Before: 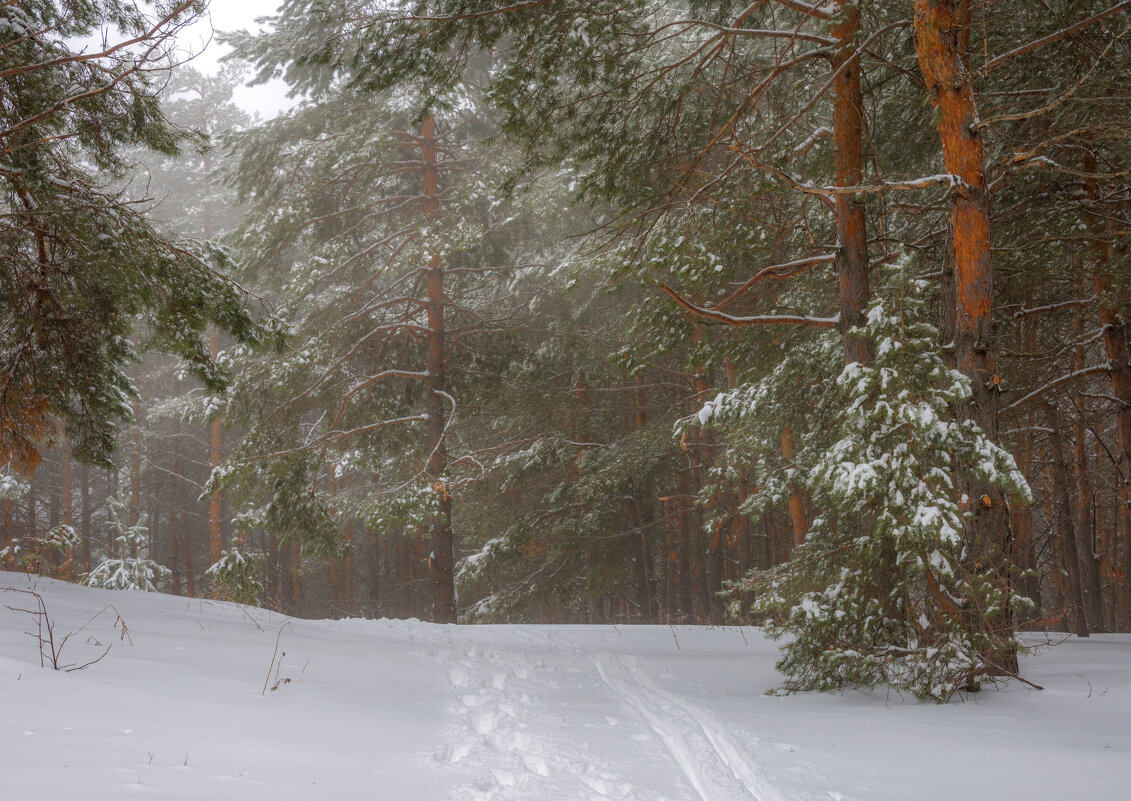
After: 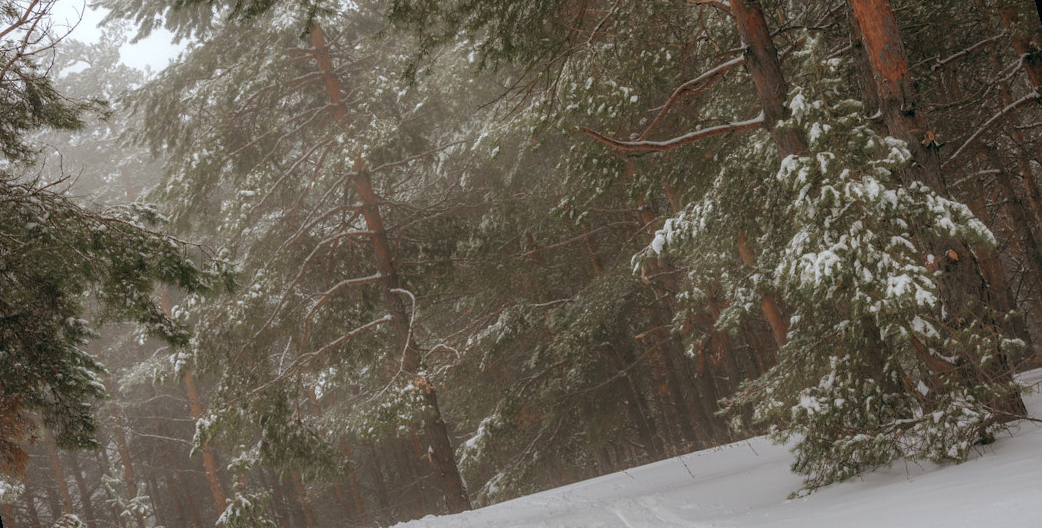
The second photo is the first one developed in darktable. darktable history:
base curve: curves: ch0 [(0, 0) (0.989, 0.992)], preserve colors none
color balance: lift [1, 0.994, 1.002, 1.006], gamma [0.957, 1.081, 1.016, 0.919], gain [0.97, 0.972, 1.01, 1.028], input saturation 91.06%, output saturation 79.8%
rotate and perspective: rotation -14.8°, crop left 0.1, crop right 0.903, crop top 0.25, crop bottom 0.748
